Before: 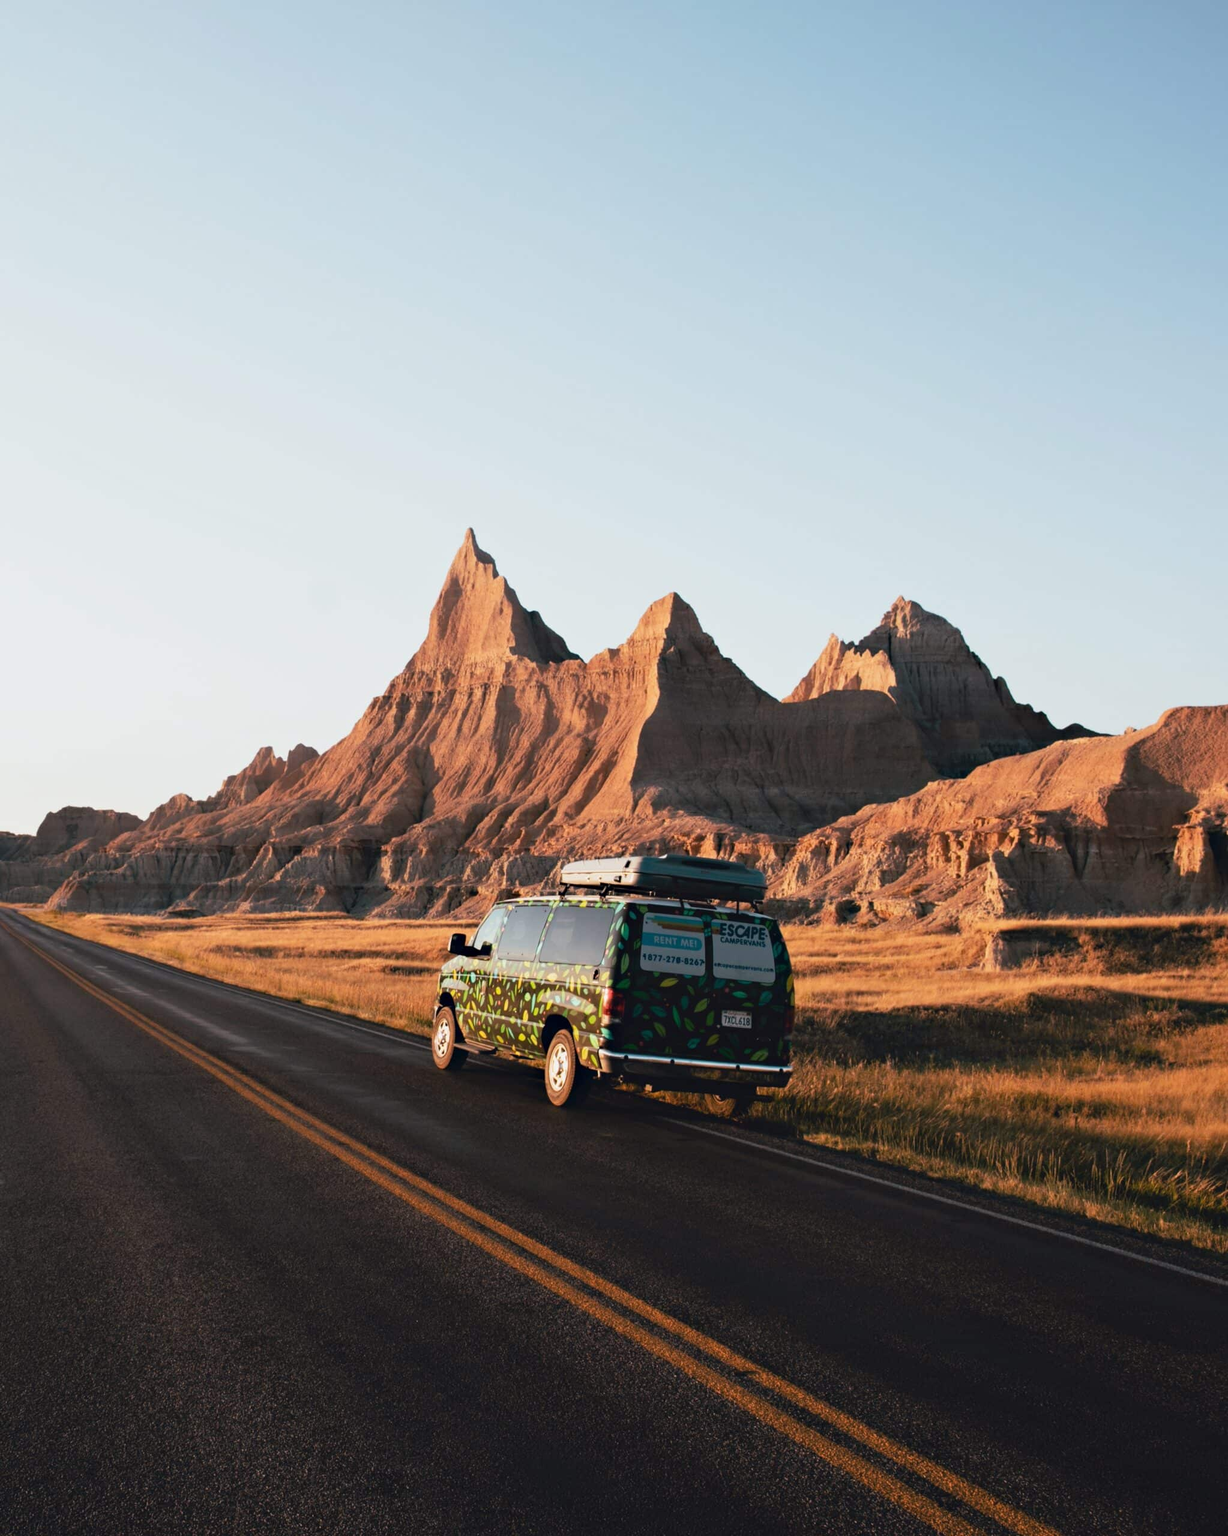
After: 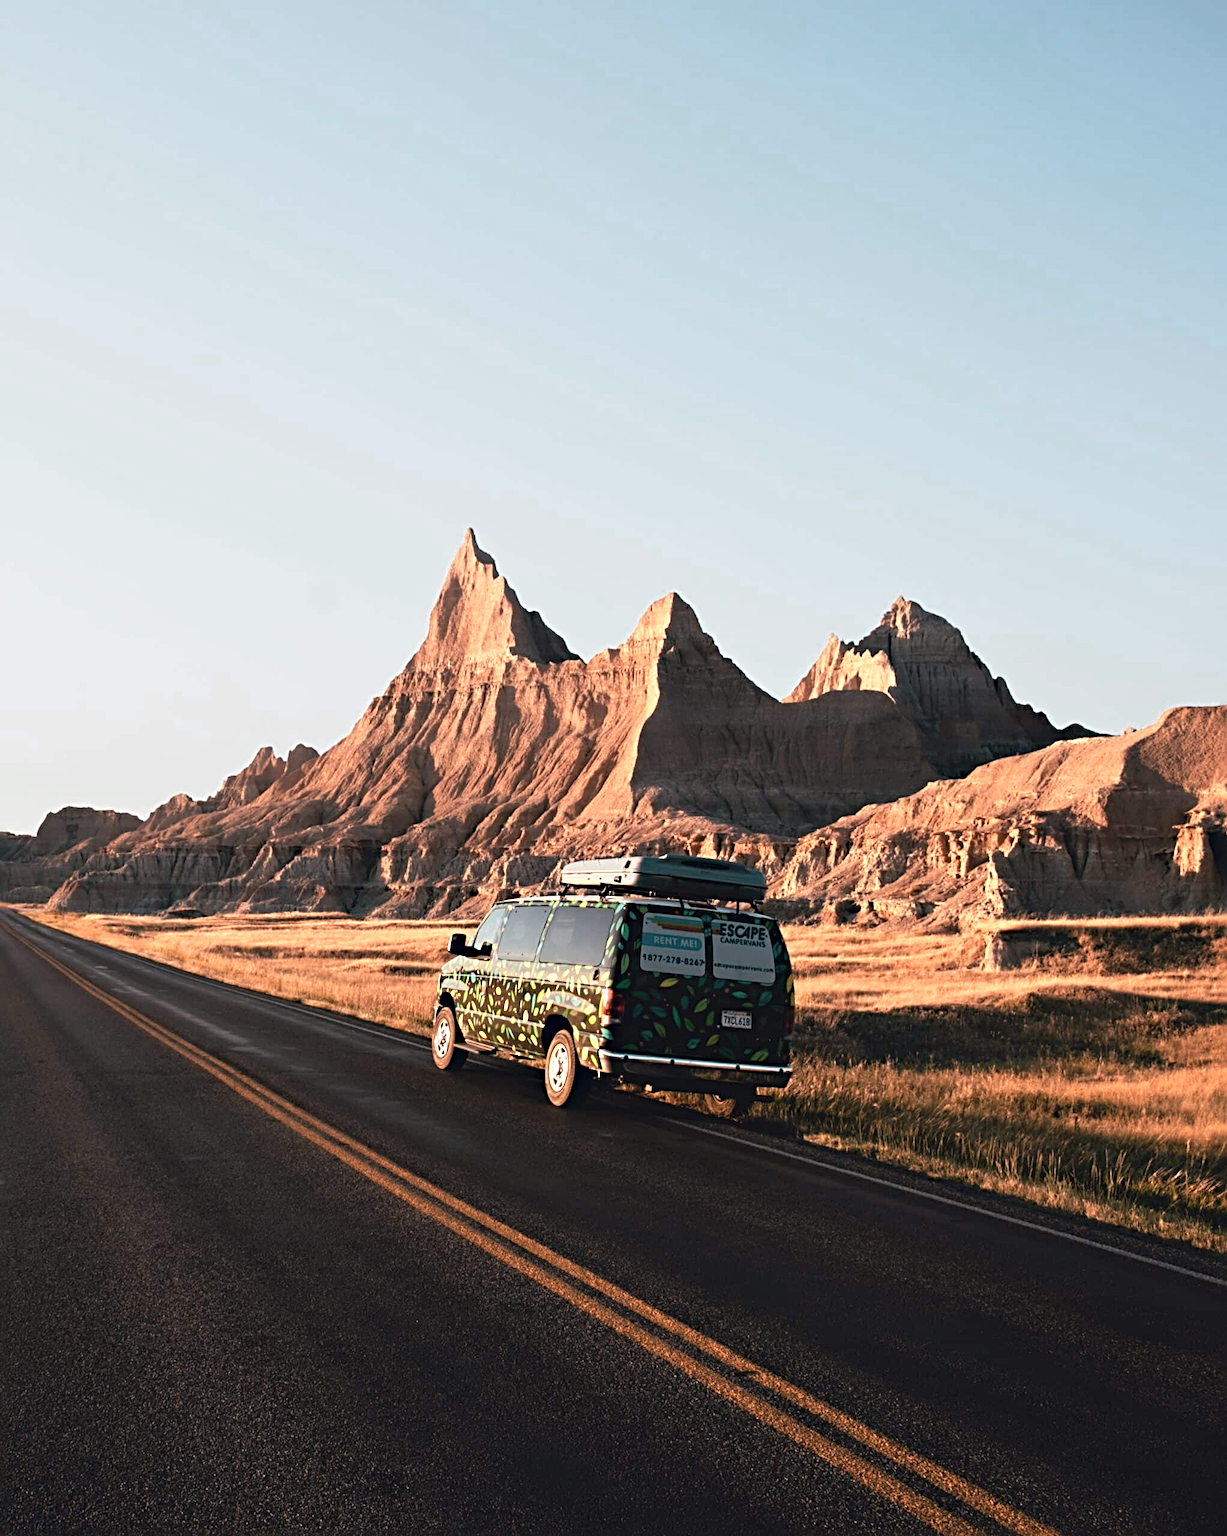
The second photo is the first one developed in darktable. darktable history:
color zones: curves: ch0 [(0.018, 0.548) (0.224, 0.64) (0.425, 0.447) (0.675, 0.575) (0.732, 0.579)]; ch1 [(0.066, 0.487) (0.25, 0.5) (0.404, 0.43) (0.75, 0.421) (0.956, 0.421)]; ch2 [(0.044, 0.561) (0.215, 0.465) (0.399, 0.544) (0.465, 0.548) (0.614, 0.447) (0.724, 0.43) (0.882, 0.623) (0.956, 0.632)]
sharpen: radius 4.883
tone equalizer: on, module defaults
